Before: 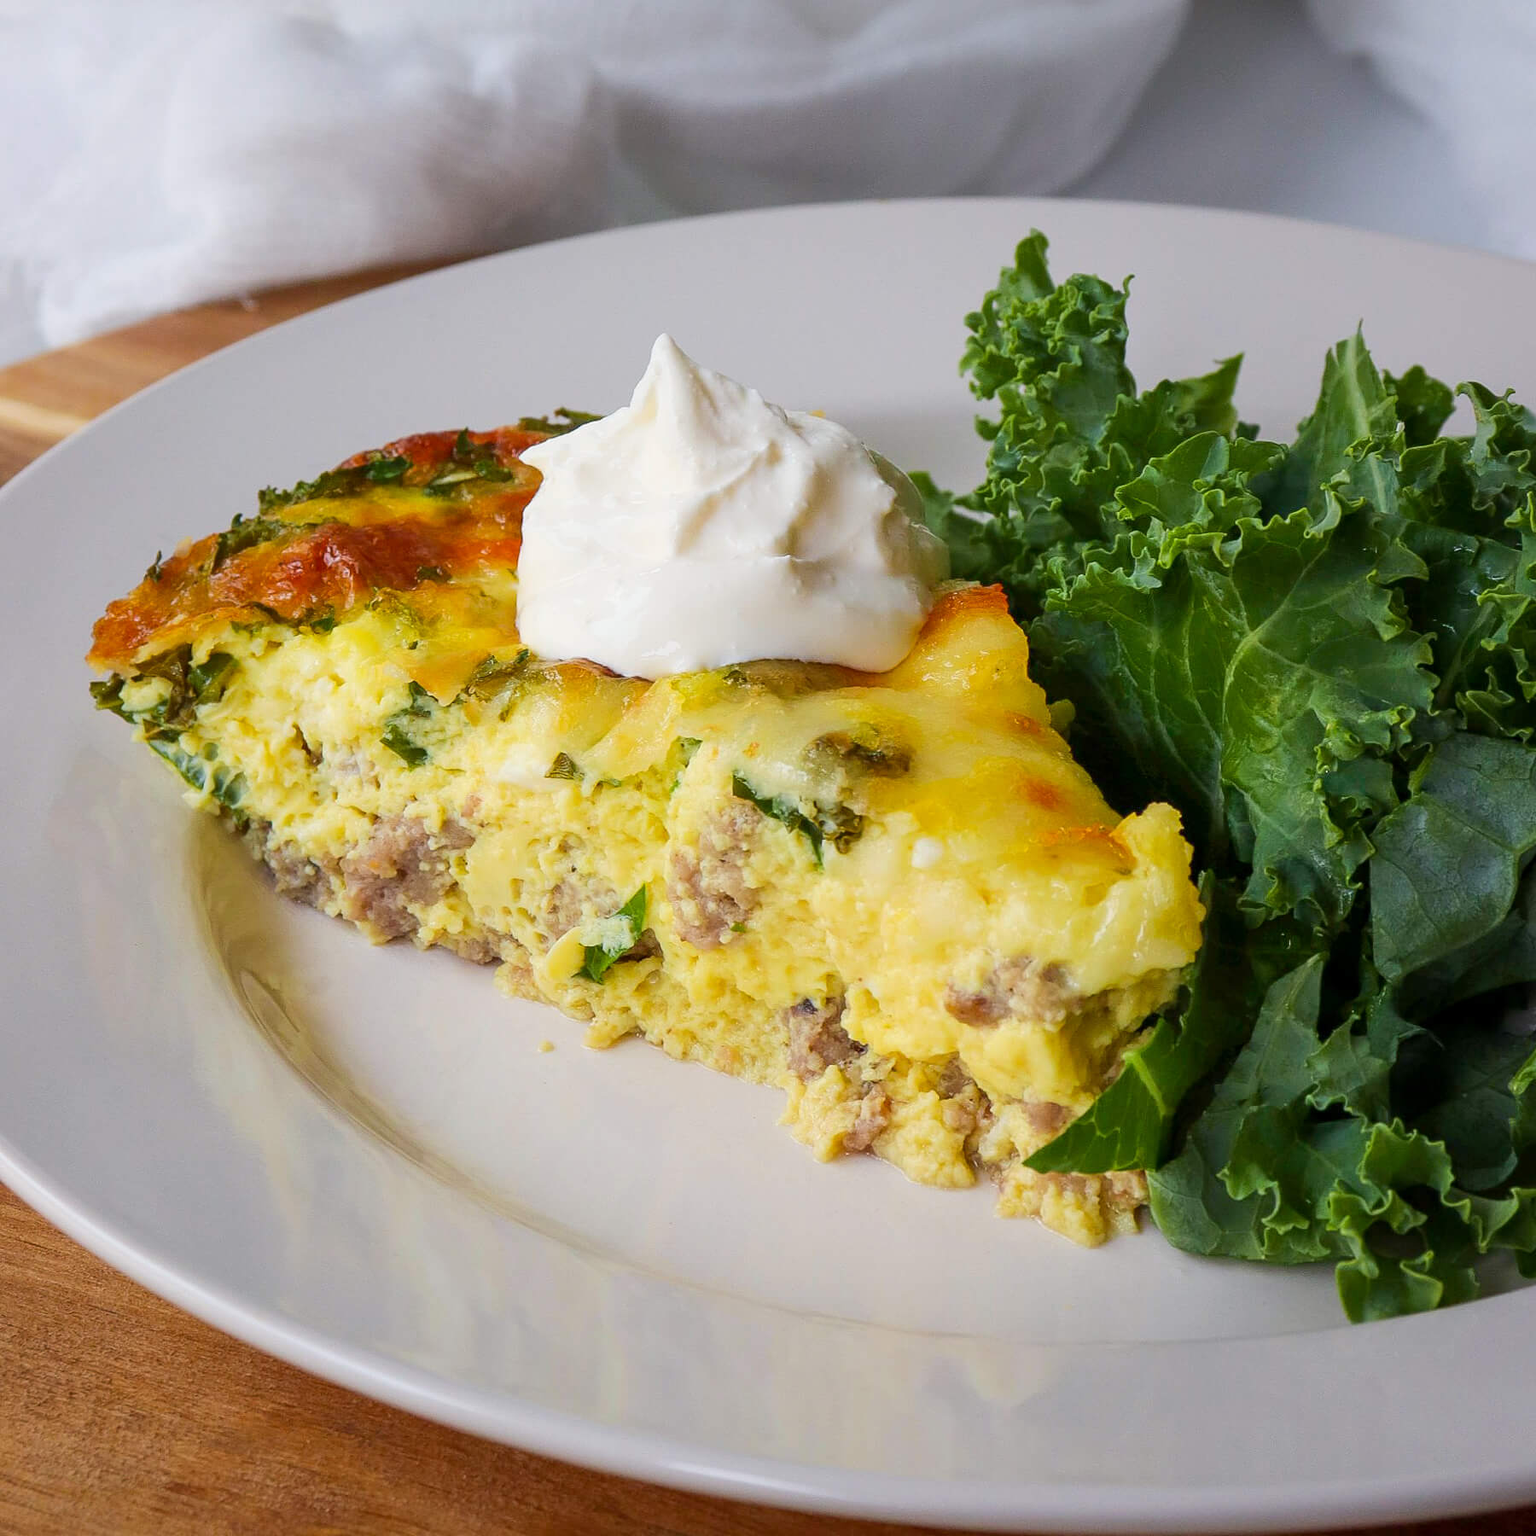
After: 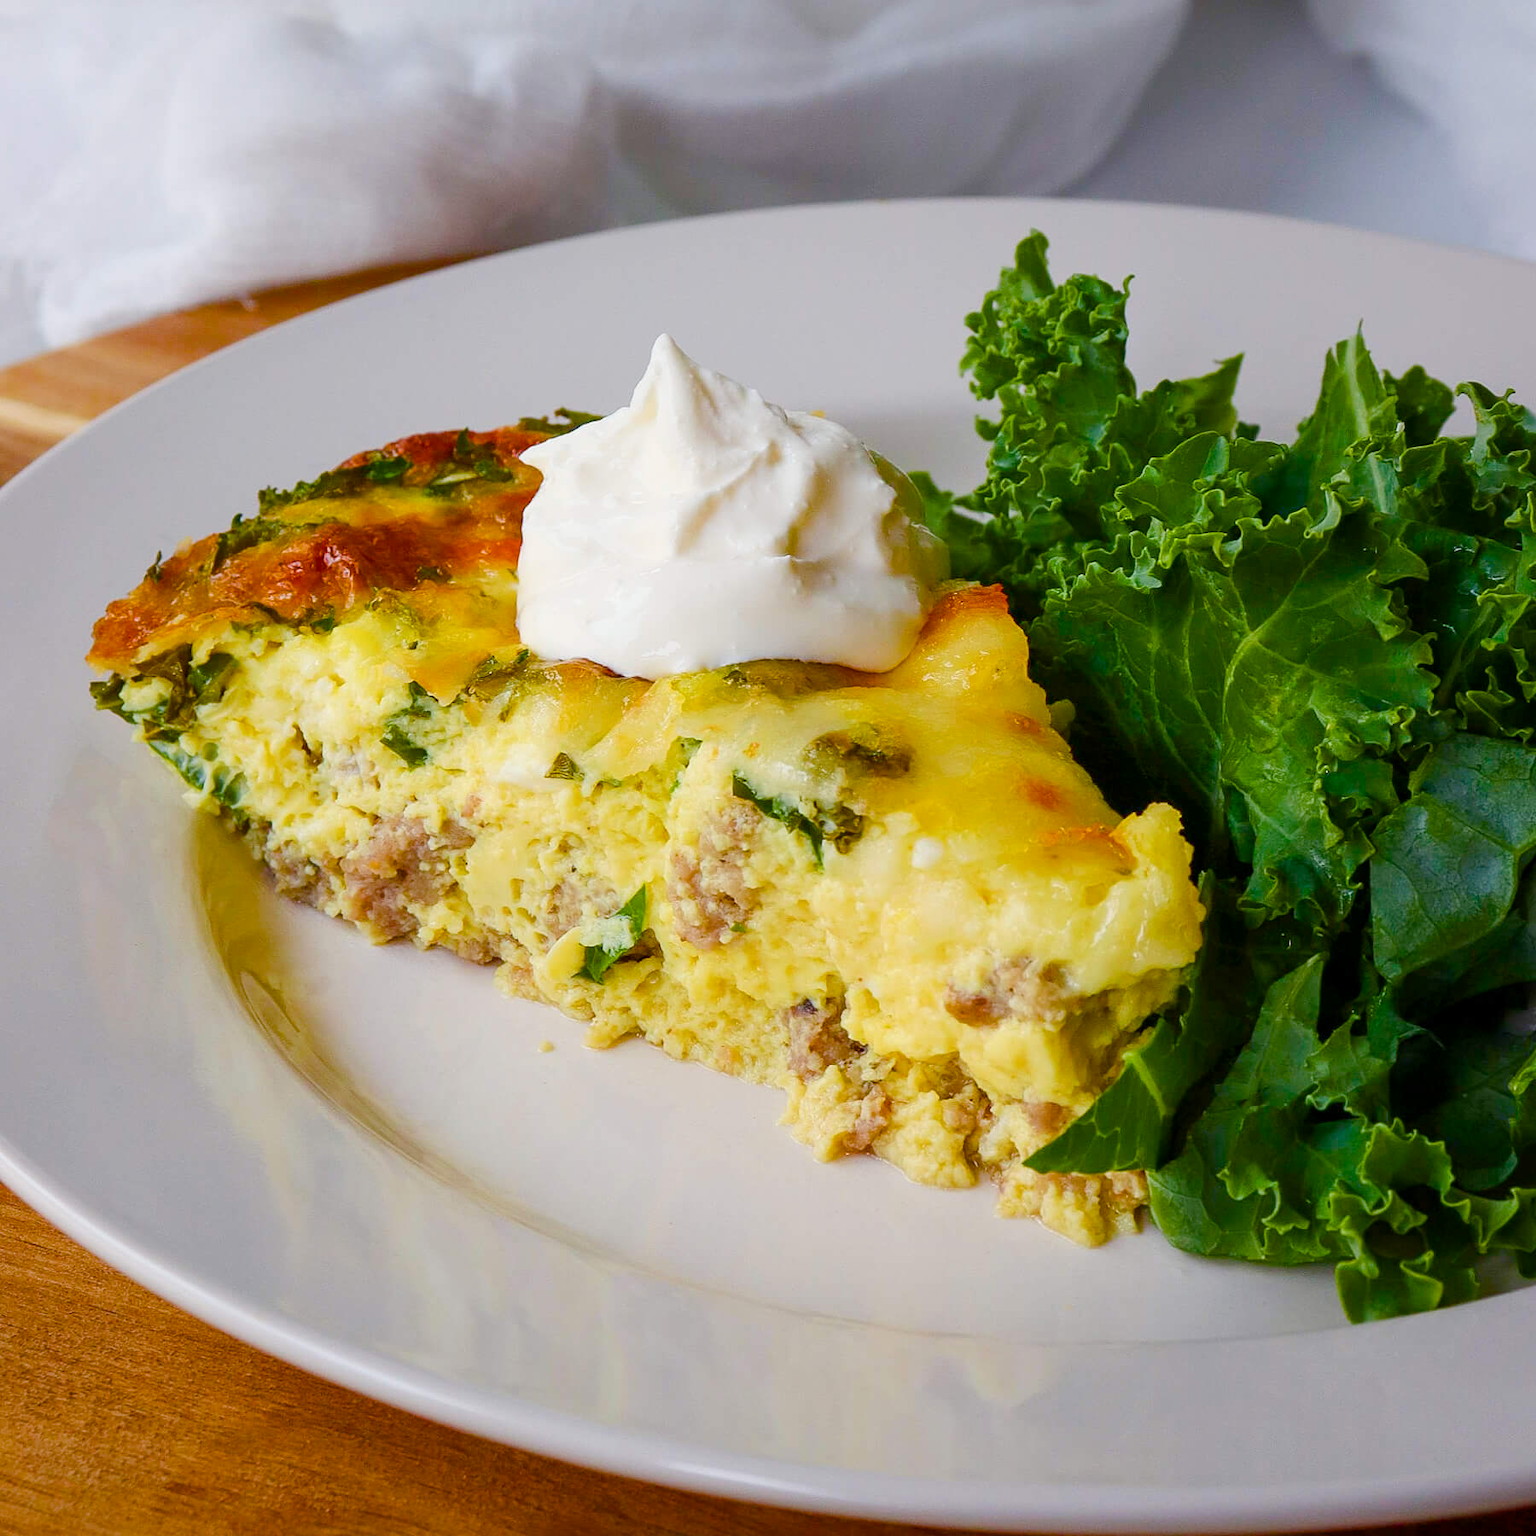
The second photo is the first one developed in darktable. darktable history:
color balance rgb: linear chroma grading › shadows 31.876%, linear chroma grading › global chroma -2.483%, linear chroma grading › mid-tones 4.043%, perceptual saturation grading › global saturation 20%, perceptual saturation grading › highlights -25.296%, perceptual saturation grading › shadows 49.721%
